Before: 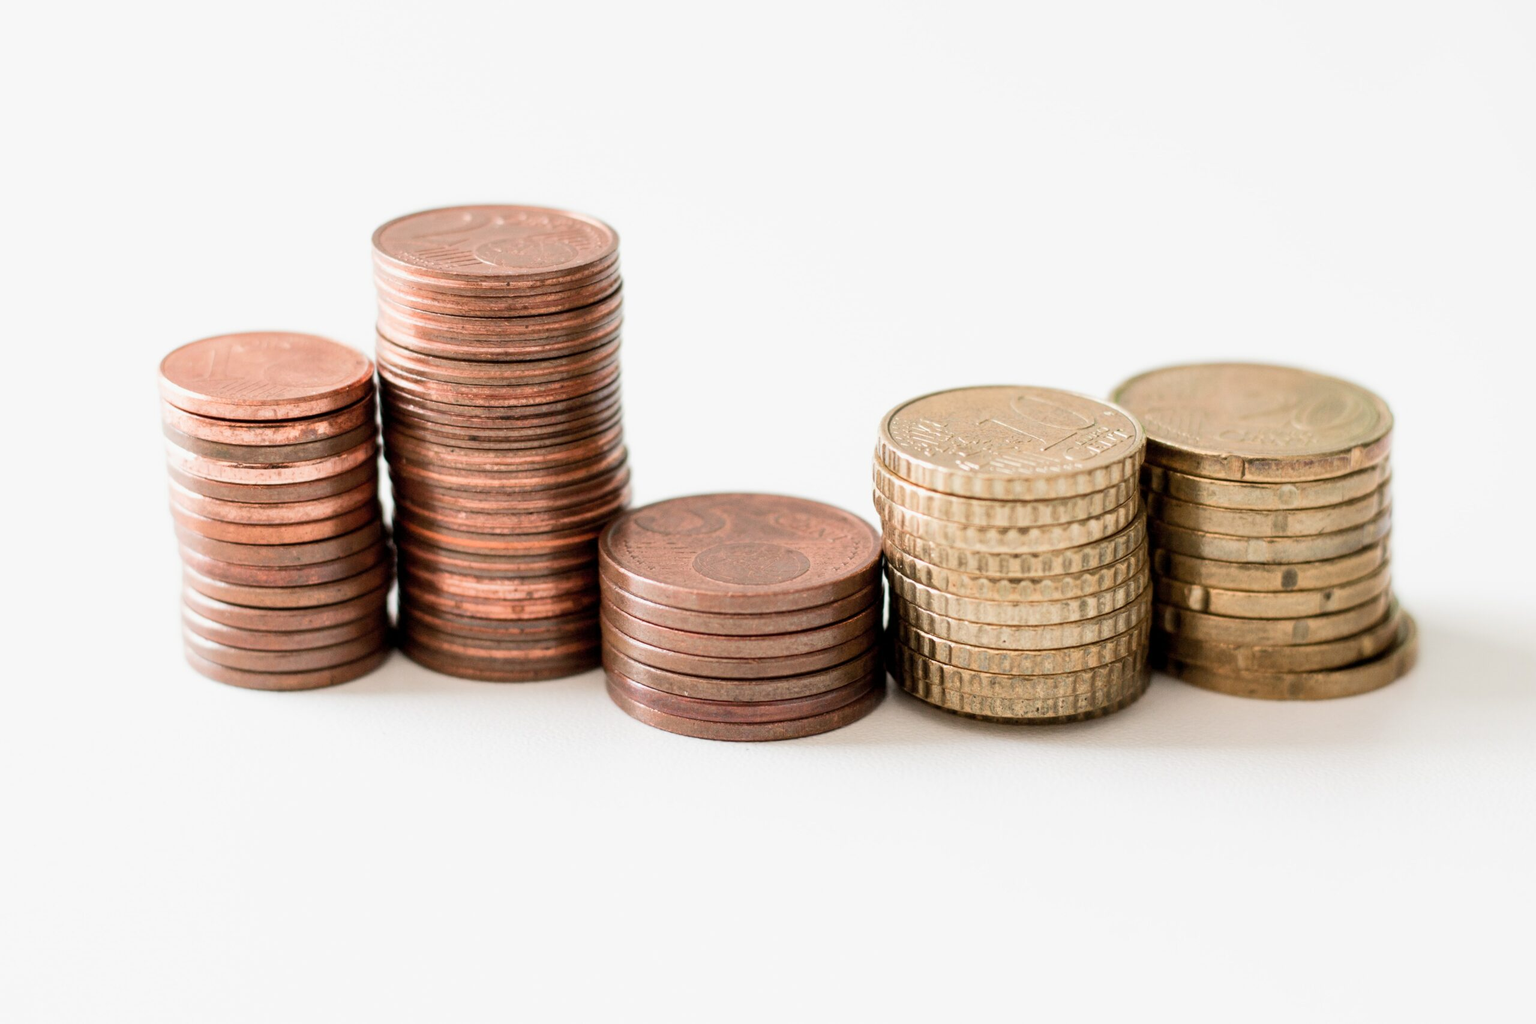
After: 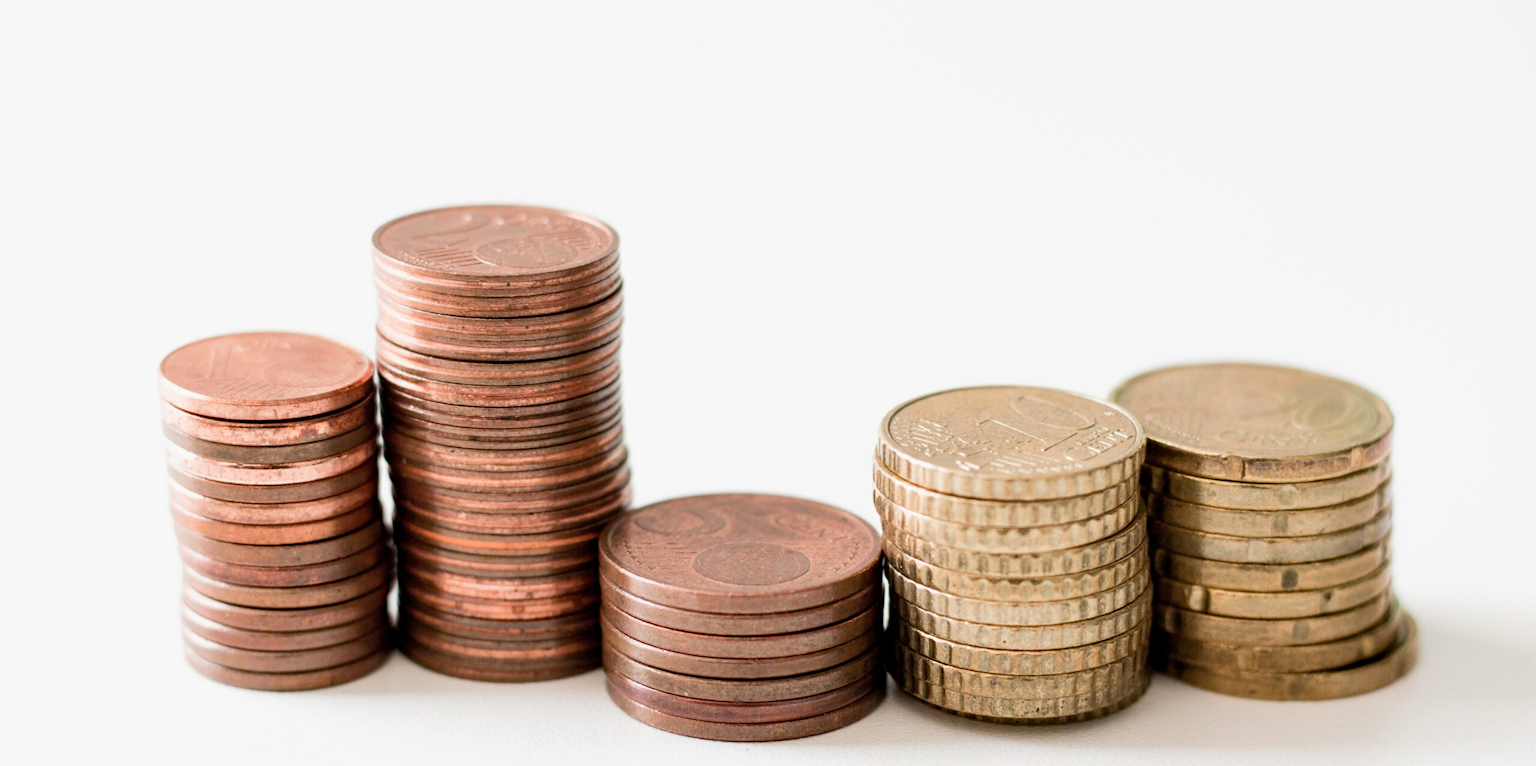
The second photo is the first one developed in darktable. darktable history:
haze removal: compatibility mode true, adaptive false
crop: bottom 24.967%
